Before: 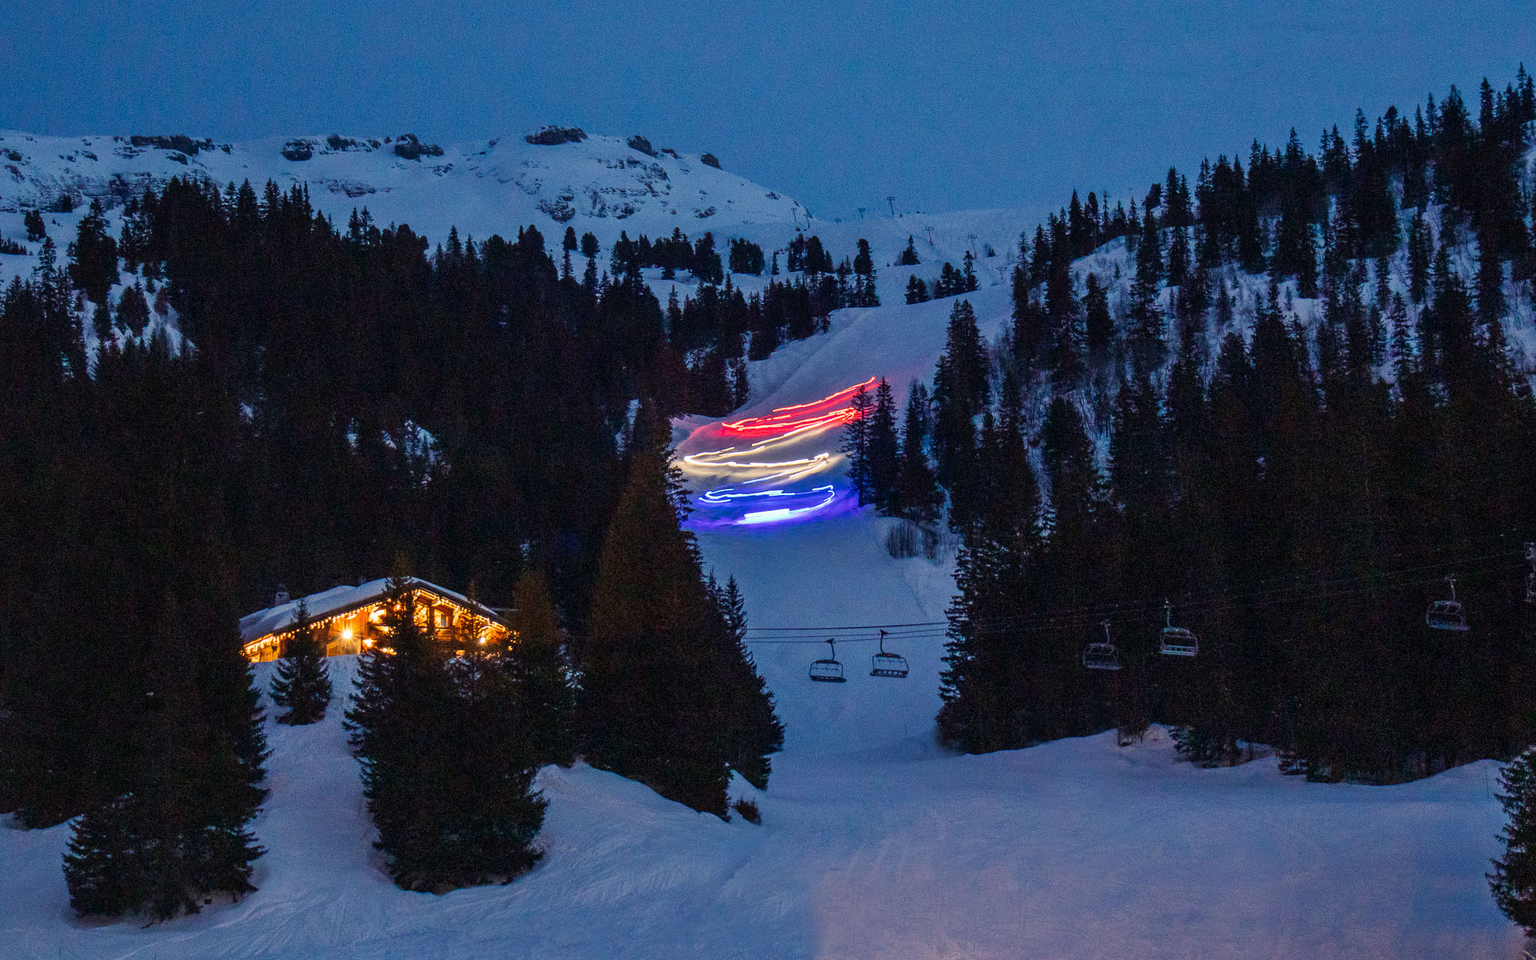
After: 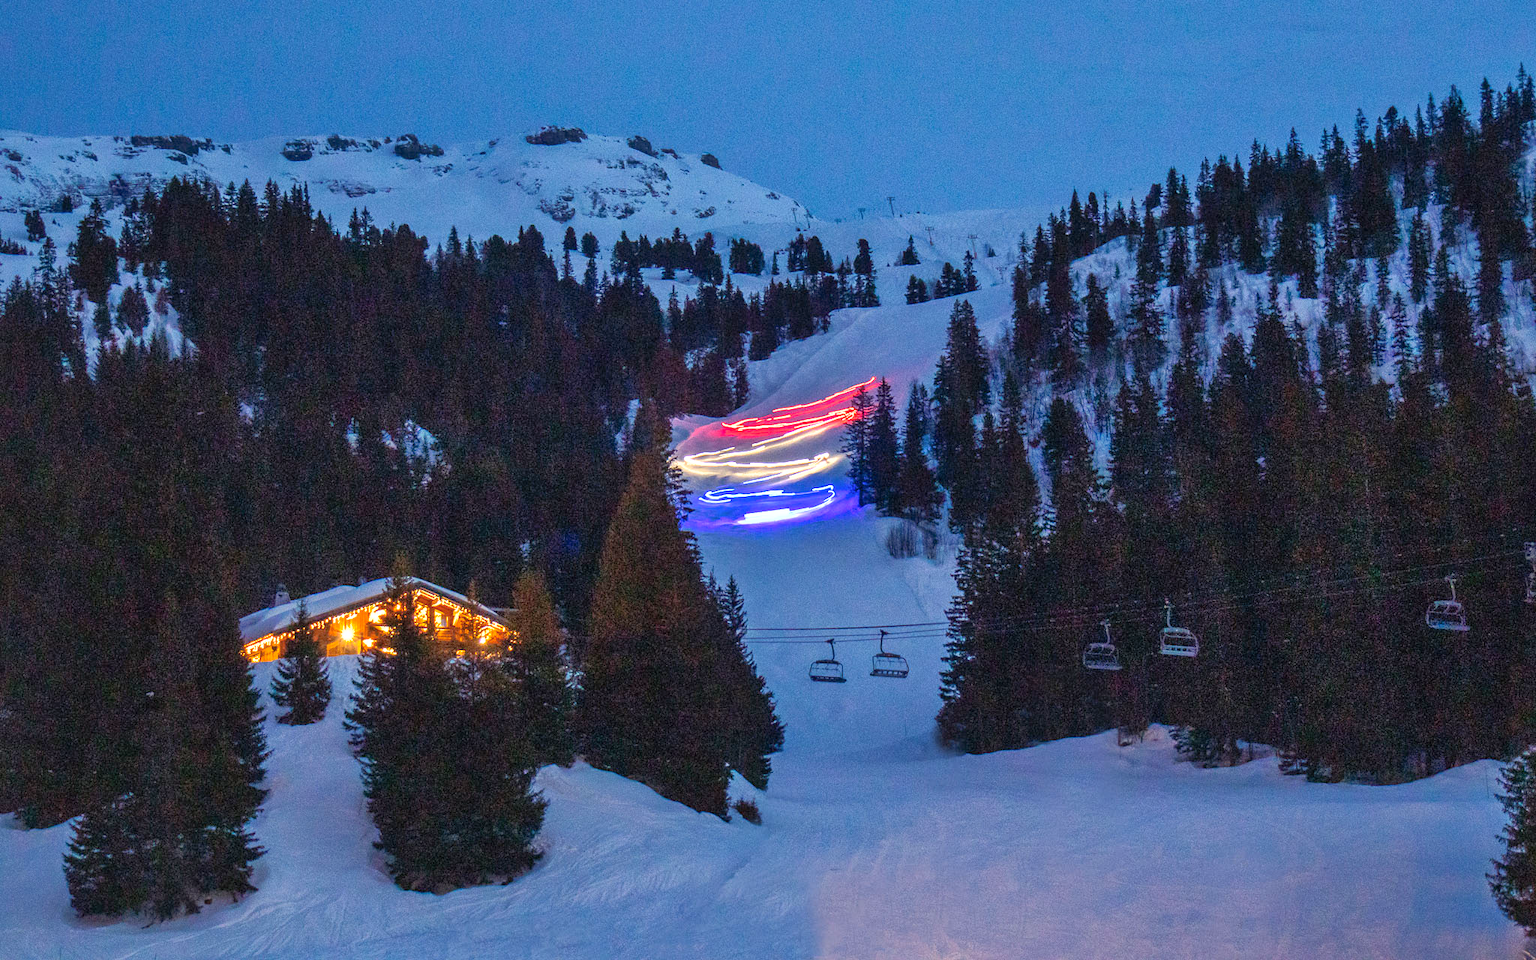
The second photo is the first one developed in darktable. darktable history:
exposure: black level correction 0, exposure 0.696 EV, compensate exposure bias true, compensate highlight preservation false
shadows and highlights: on, module defaults
